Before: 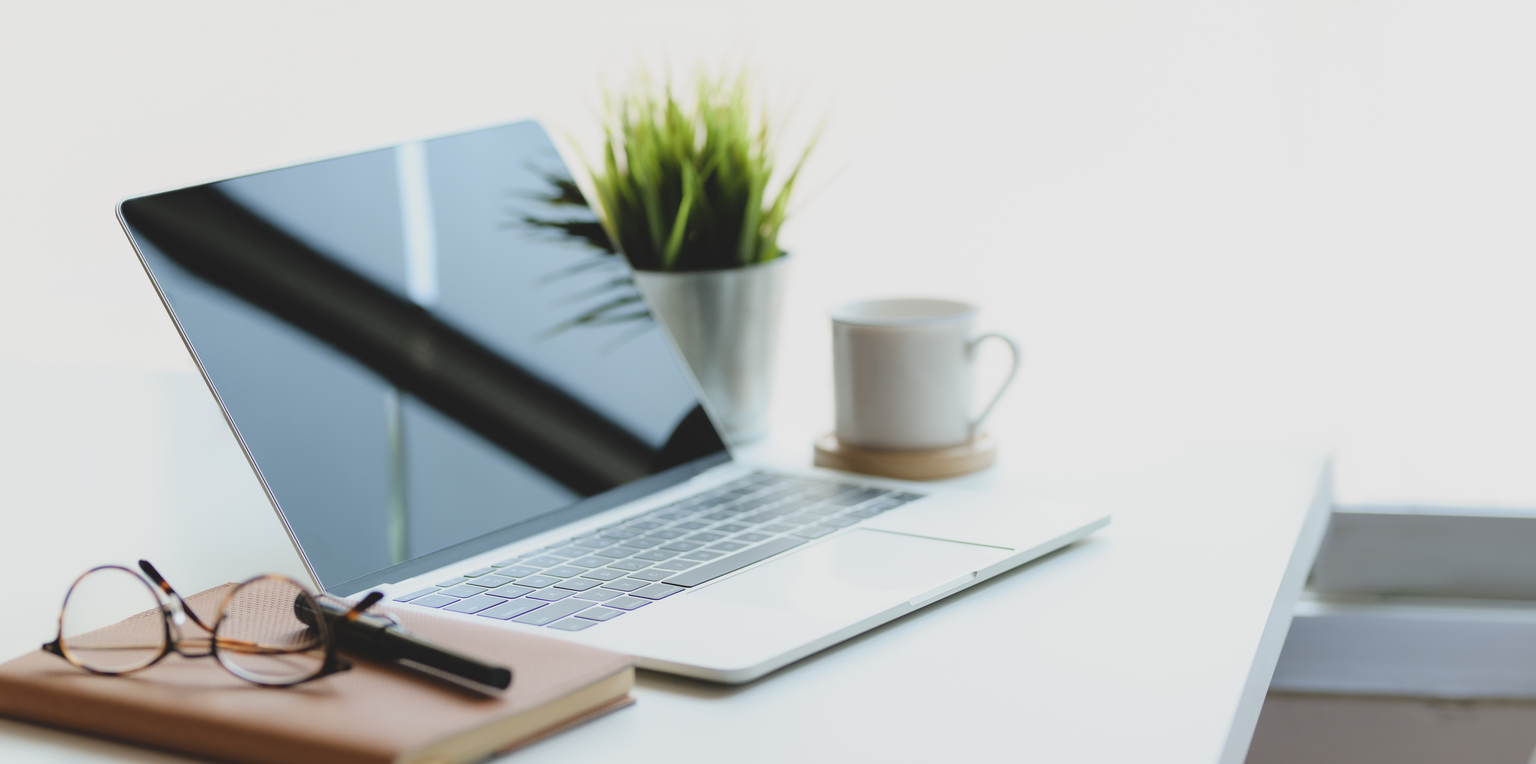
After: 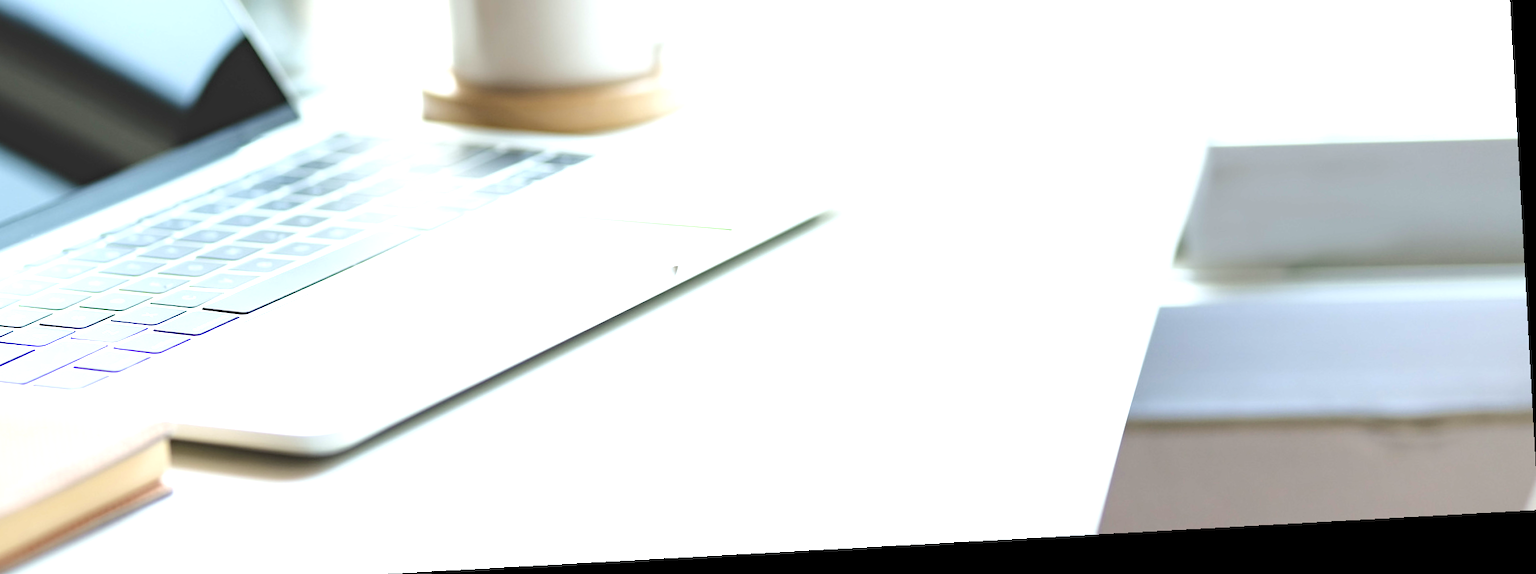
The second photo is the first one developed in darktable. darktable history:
haze removal: compatibility mode true, adaptive false
crop and rotate: left 35.509%, top 50.238%, bottom 4.934%
exposure: exposure 1.2 EV, compensate highlight preservation false
rotate and perspective: rotation -3.18°, automatic cropping off
